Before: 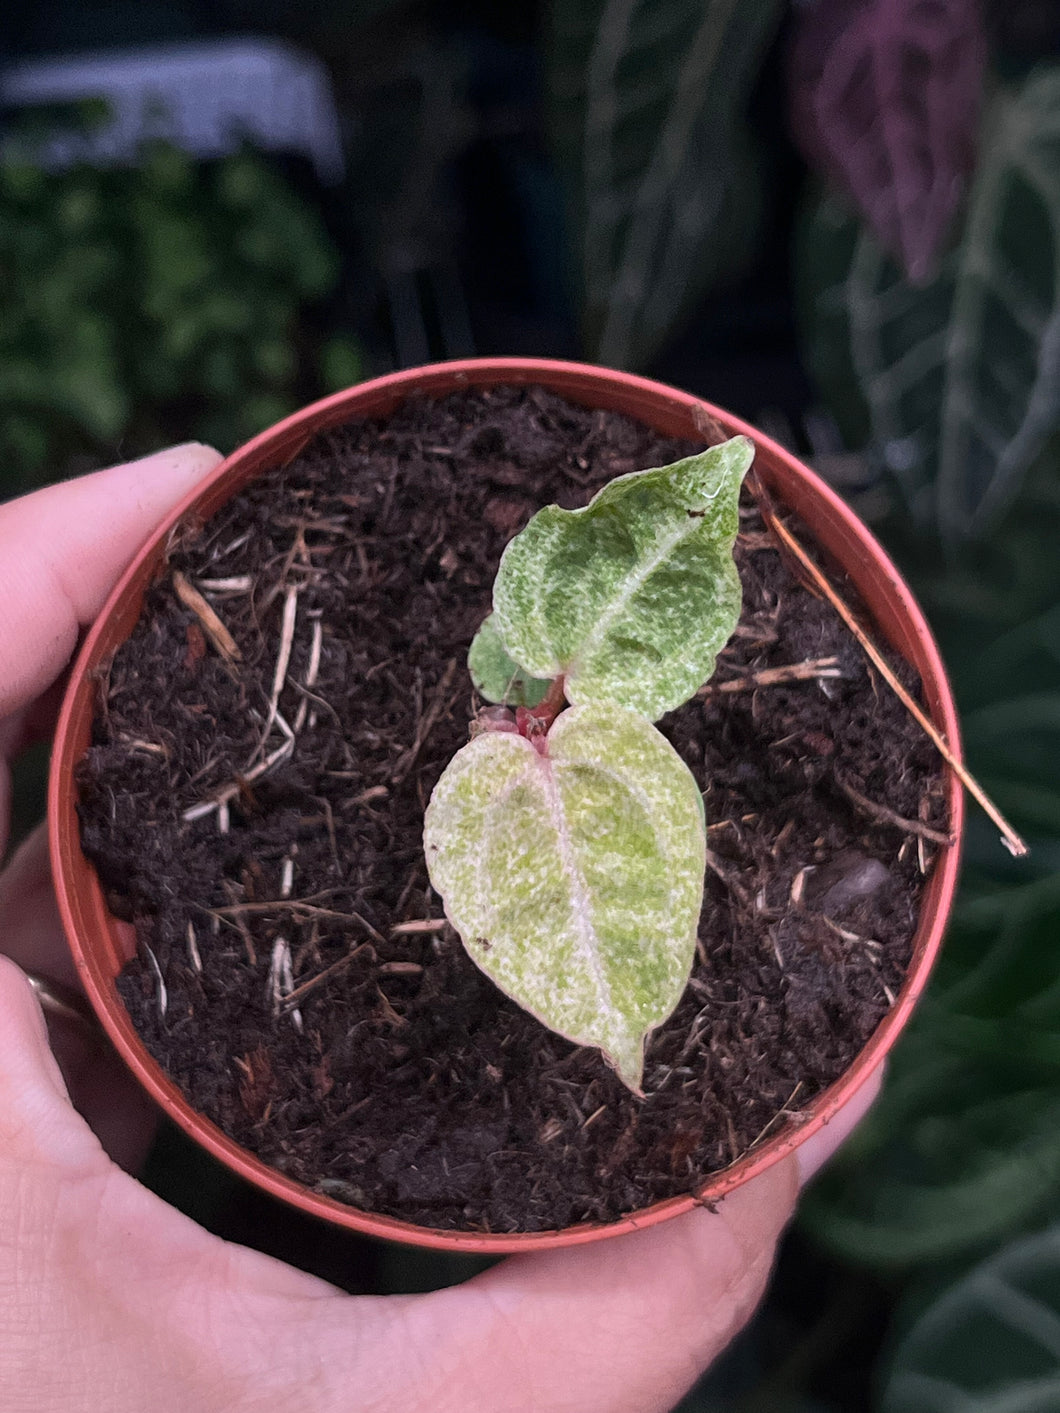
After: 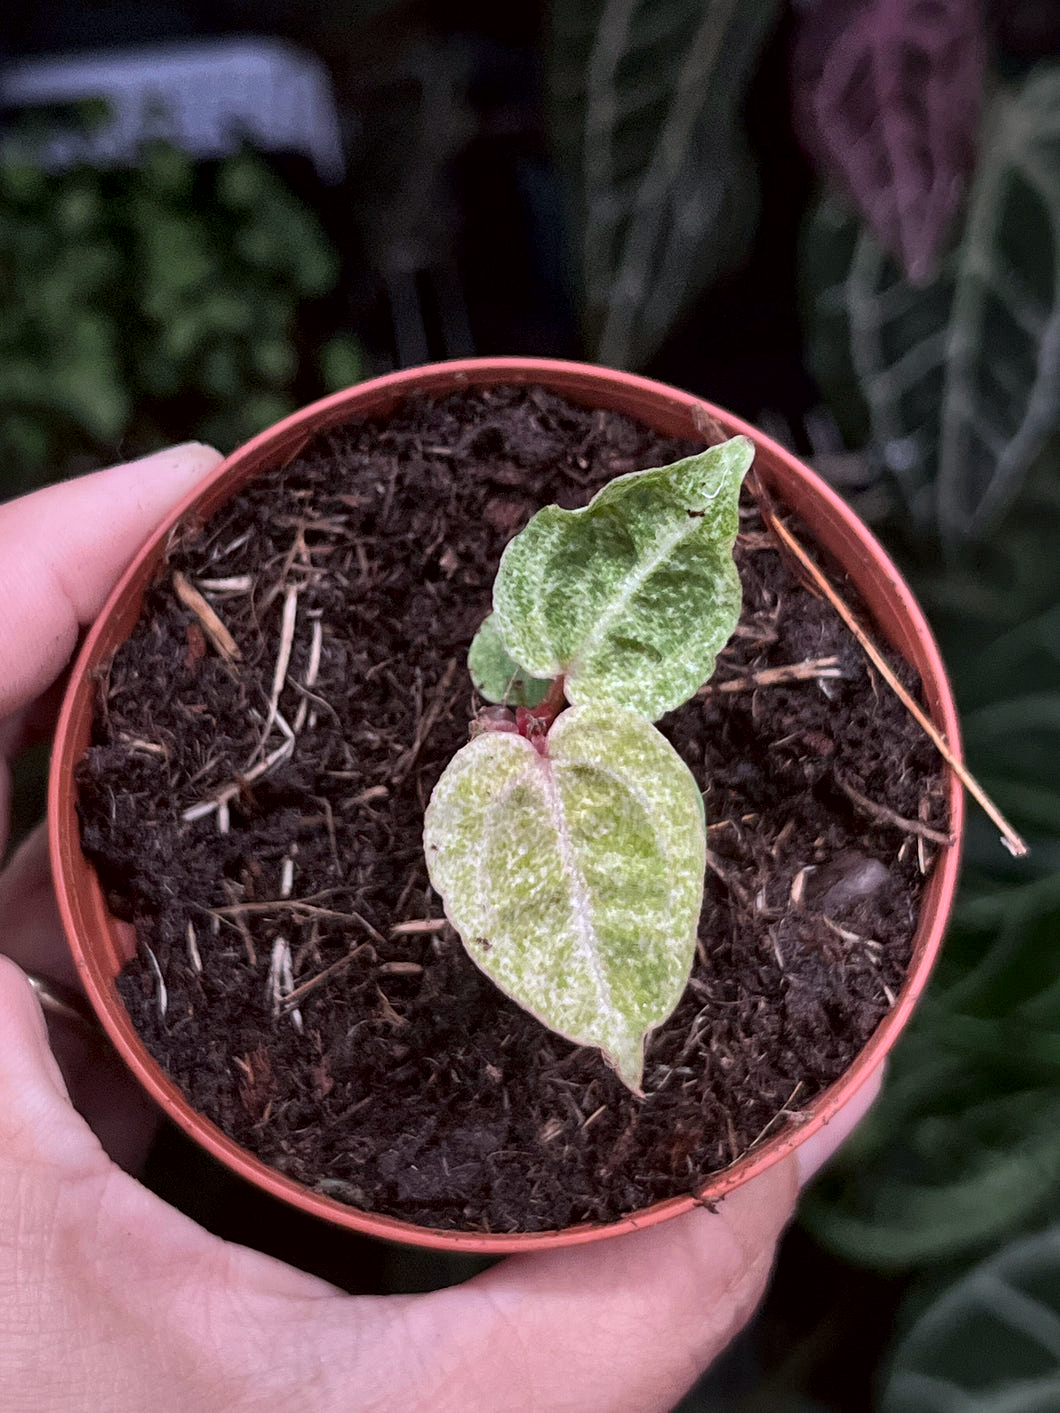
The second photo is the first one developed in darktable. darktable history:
color correction: highlights a* -2.73, highlights b* -2.09, shadows a* 2.41, shadows b* 2.73
local contrast: mode bilateral grid, contrast 25, coarseness 60, detail 151%, midtone range 0.2
